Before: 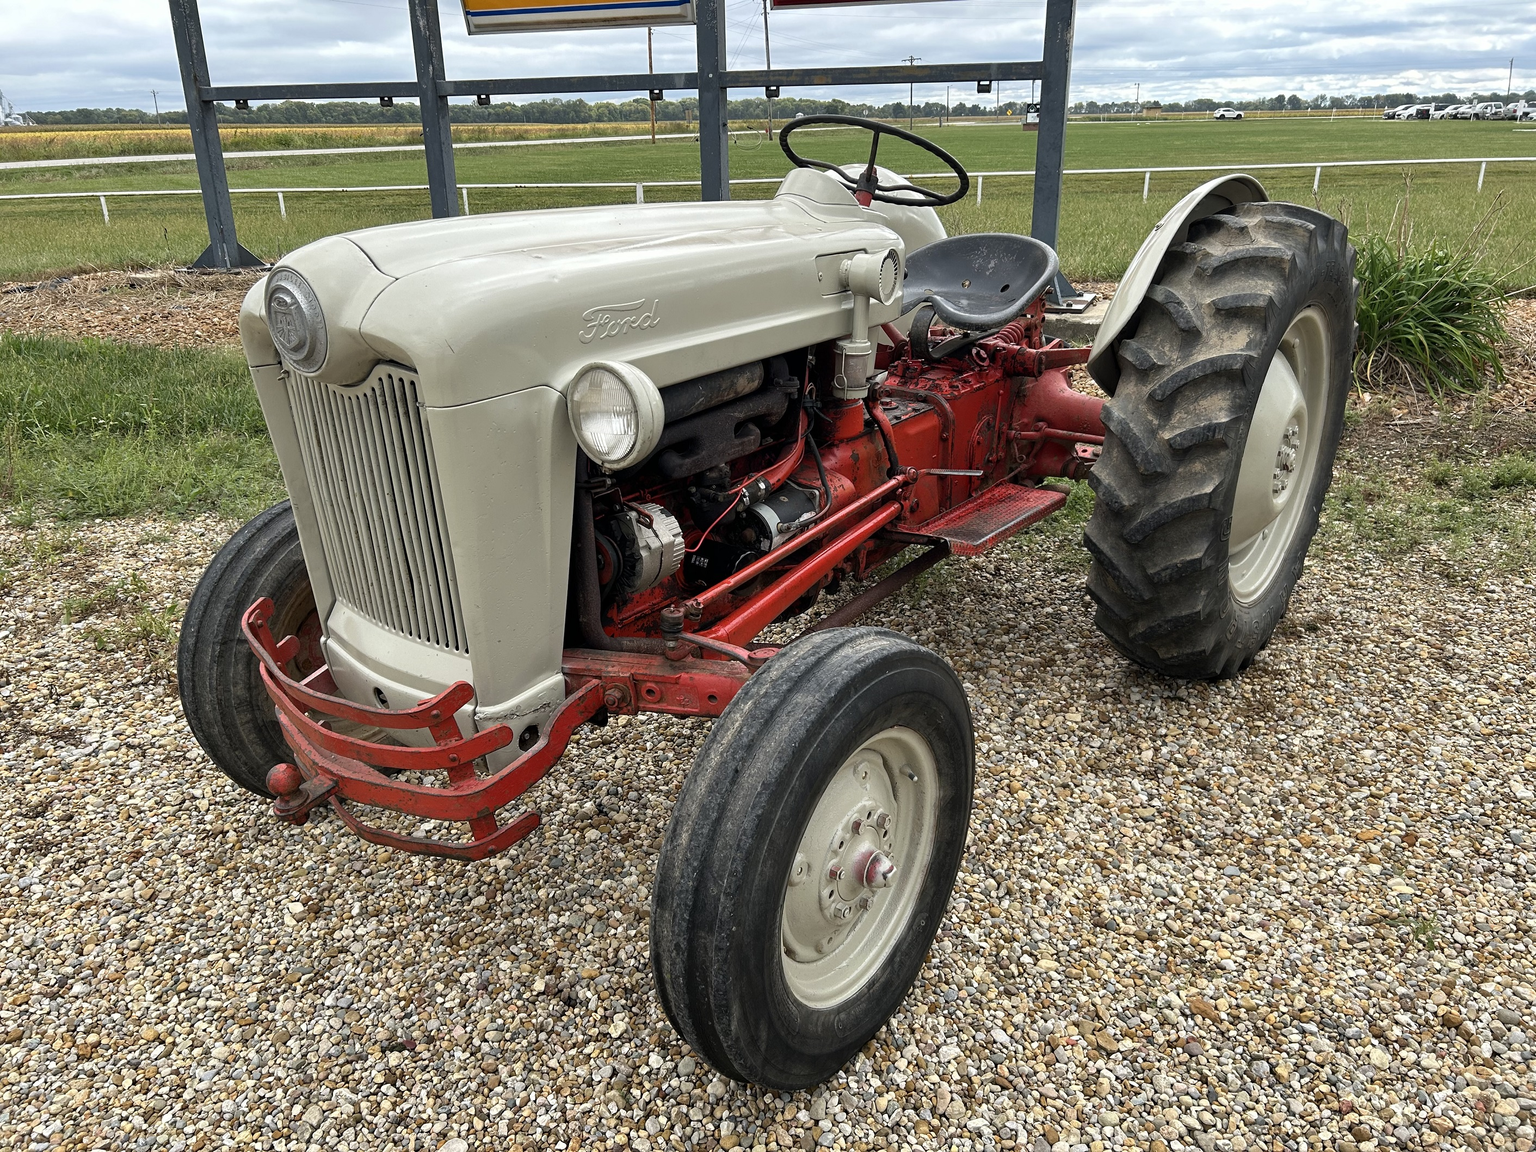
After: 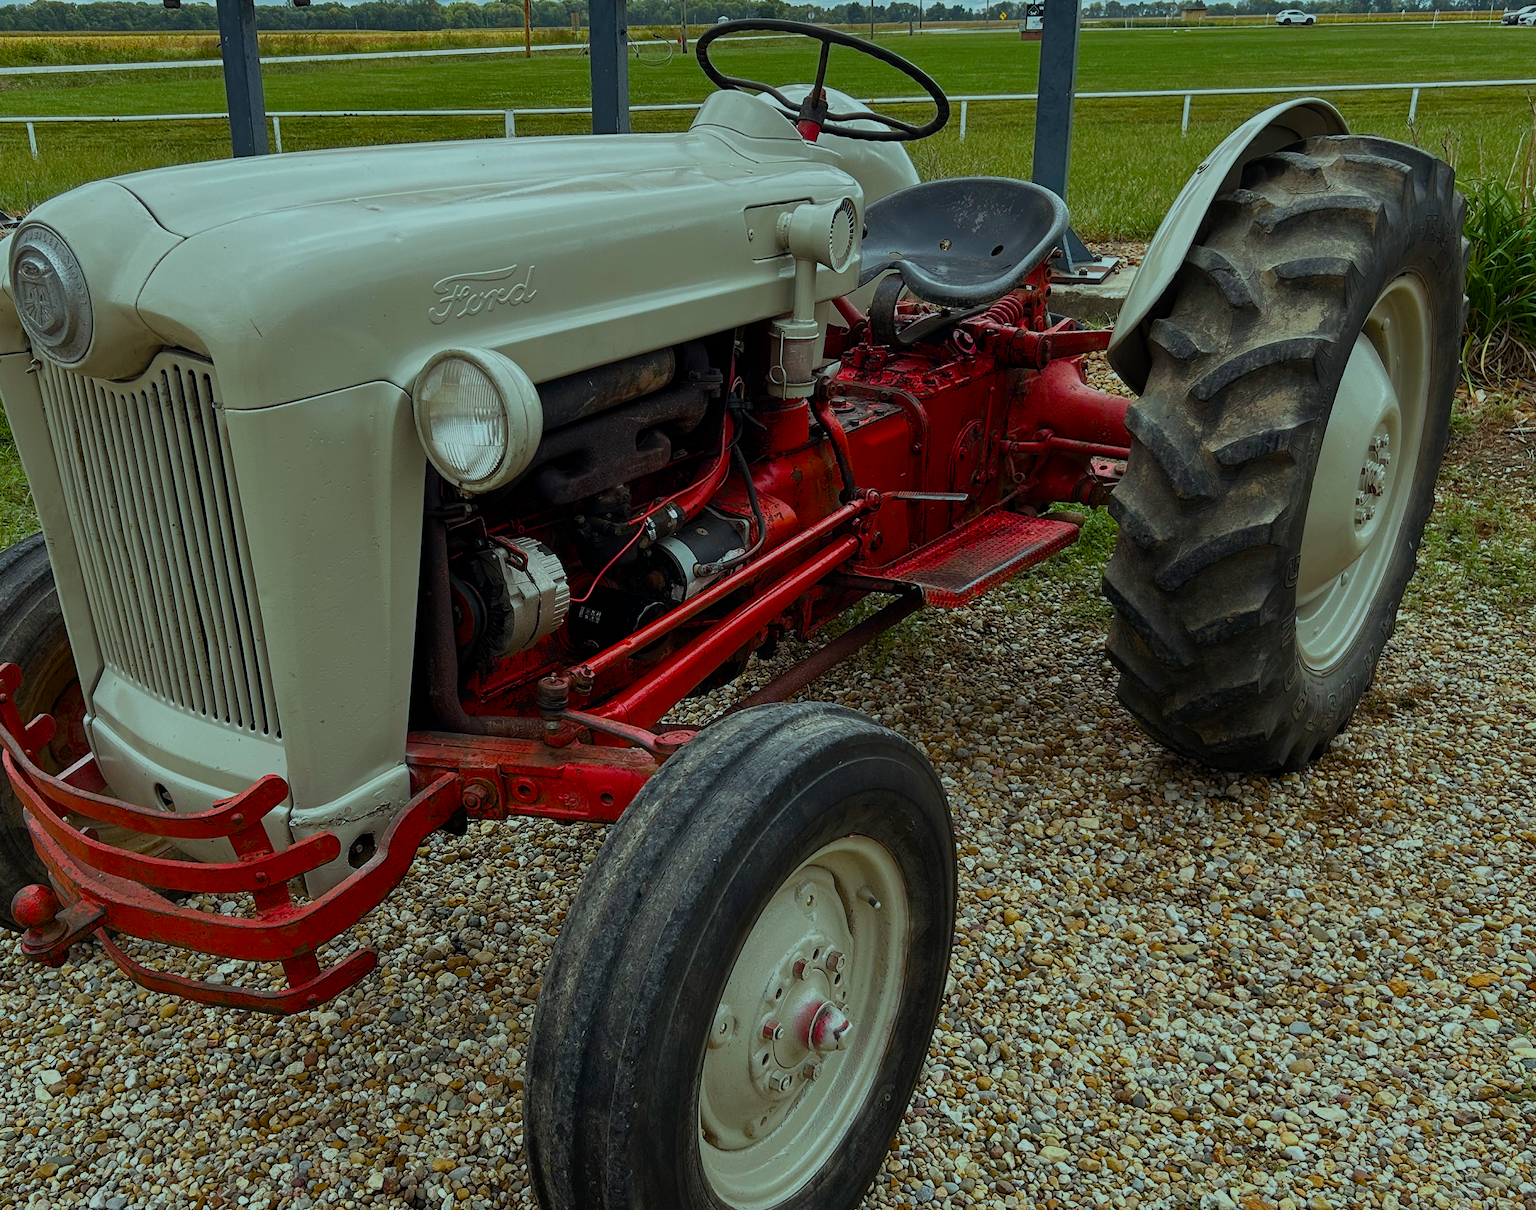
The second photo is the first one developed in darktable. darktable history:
color balance rgb: highlights gain › chroma 4.112%, highlights gain › hue 201.62°, perceptual saturation grading › global saturation 20%, perceptual saturation grading › highlights -25.871%, perceptual saturation grading › shadows 49.489%, global vibrance 20%
crop: left 16.801%, top 8.774%, right 8.244%, bottom 12.478%
exposure: exposure -0.994 EV, compensate highlight preservation false
